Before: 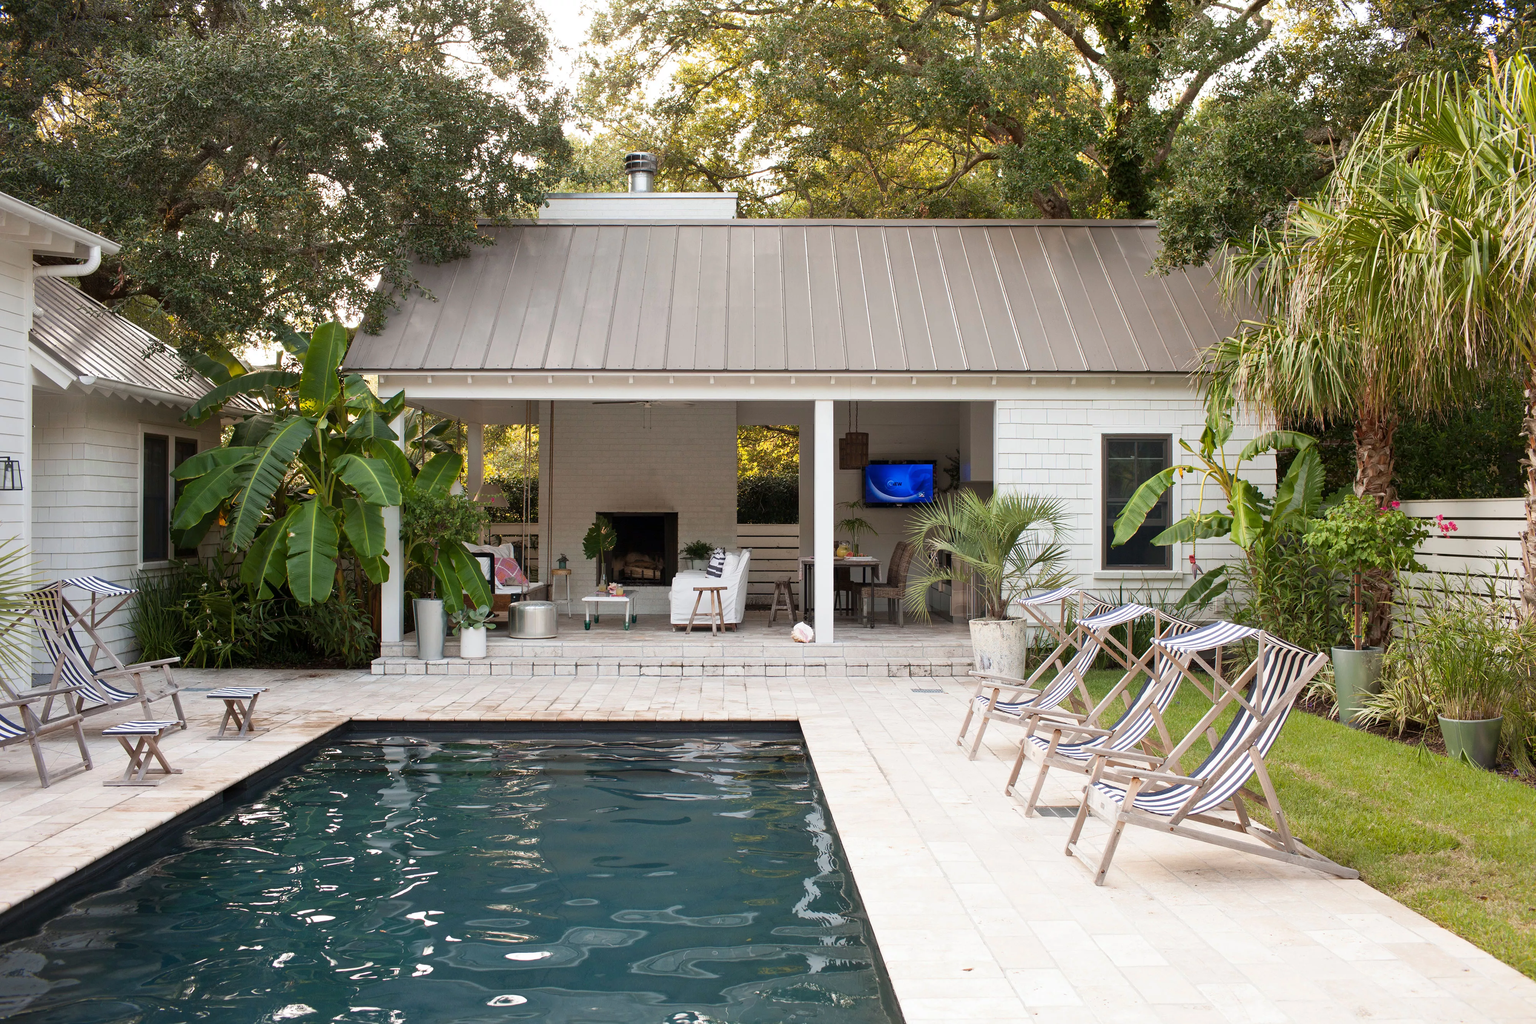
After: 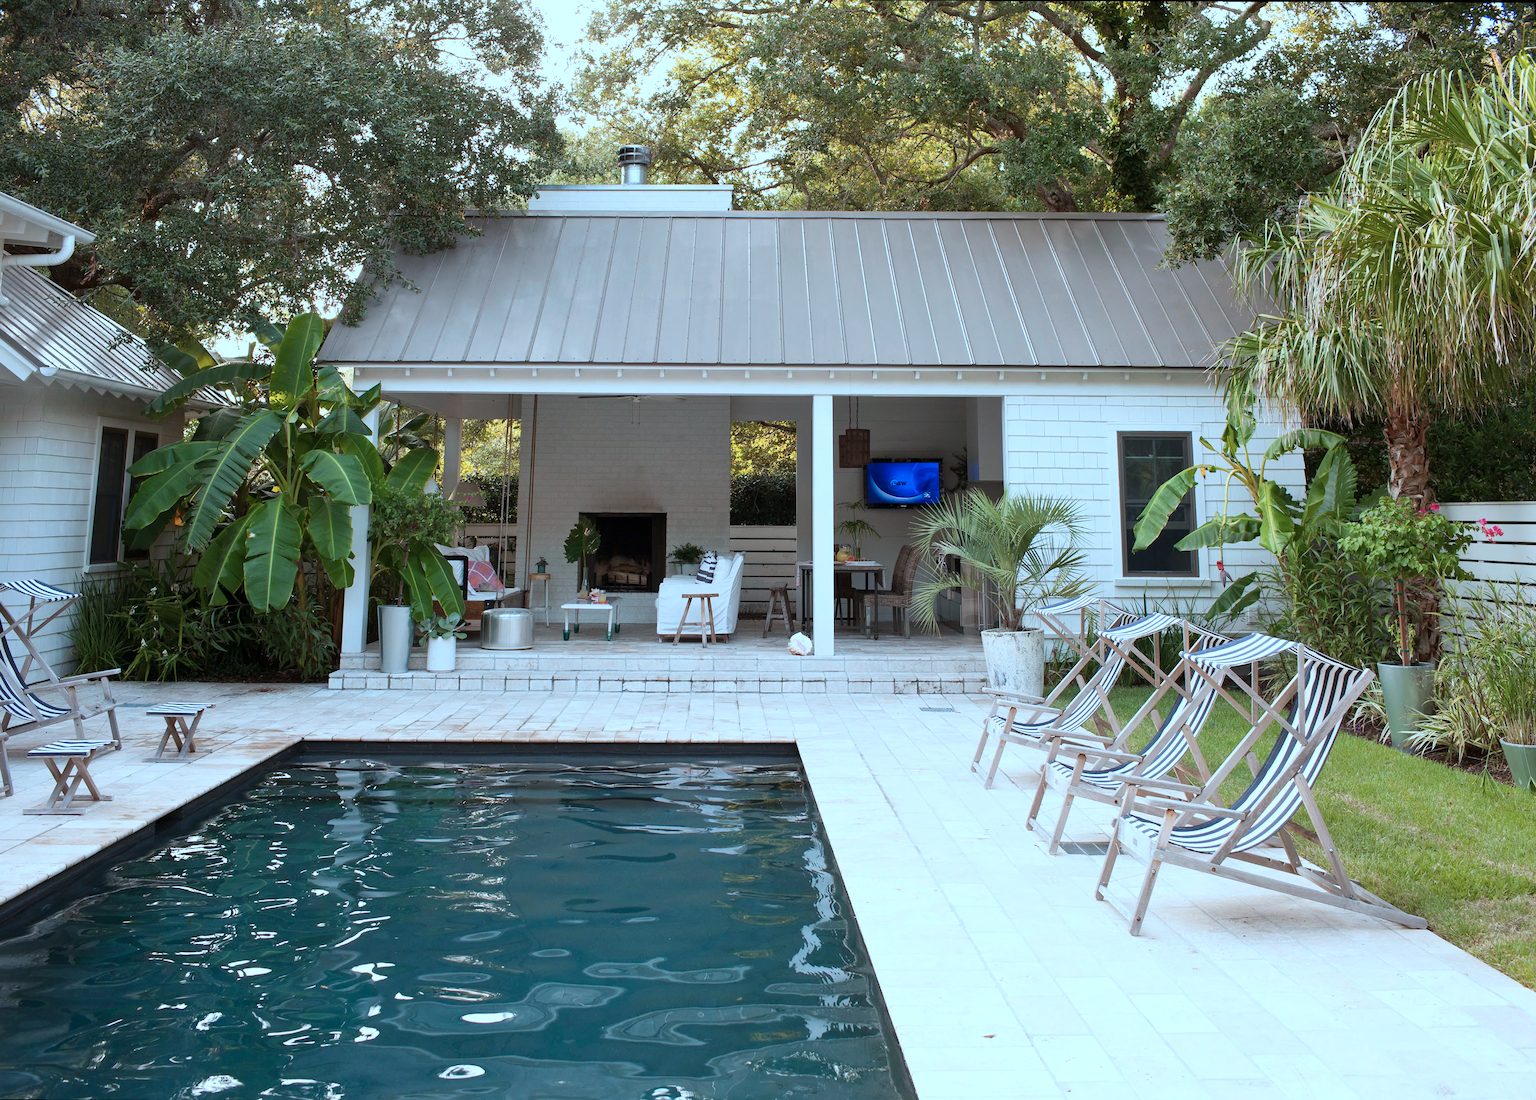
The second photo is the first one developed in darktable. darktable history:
white balance: emerald 1
color correction: highlights a* -9.73, highlights b* -21.22
rotate and perspective: rotation 0.215°, lens shift (vertical) -0.139, crop left 0.069, crop right 0.939, crop top 0.002, crop bottom 0.996
